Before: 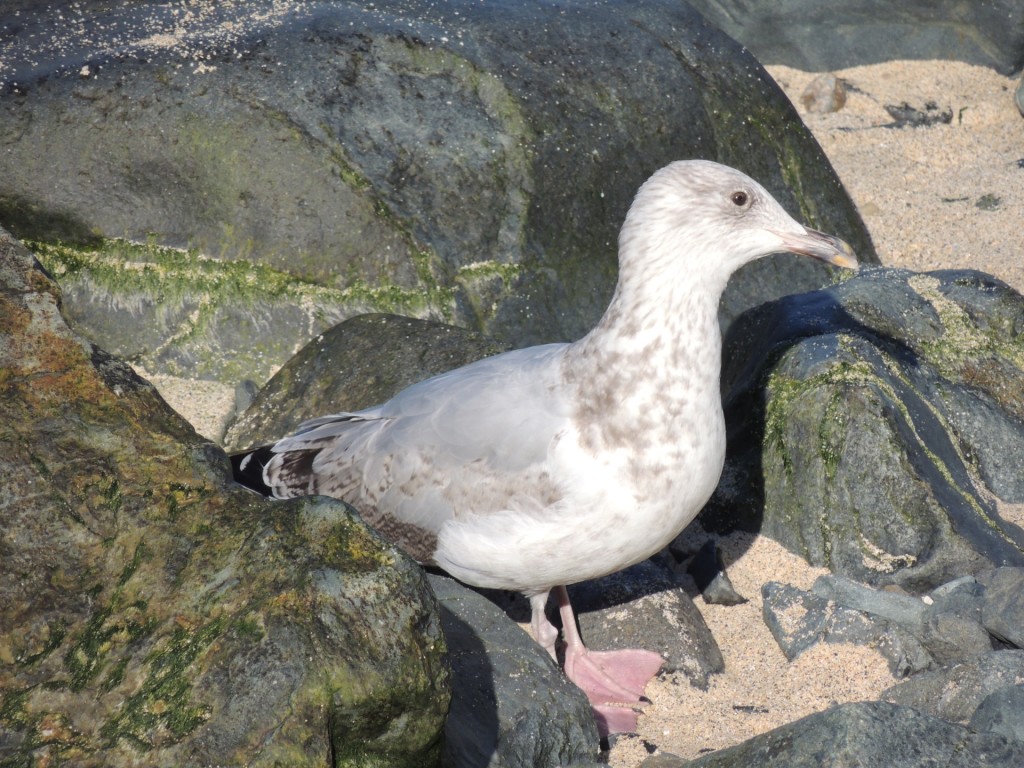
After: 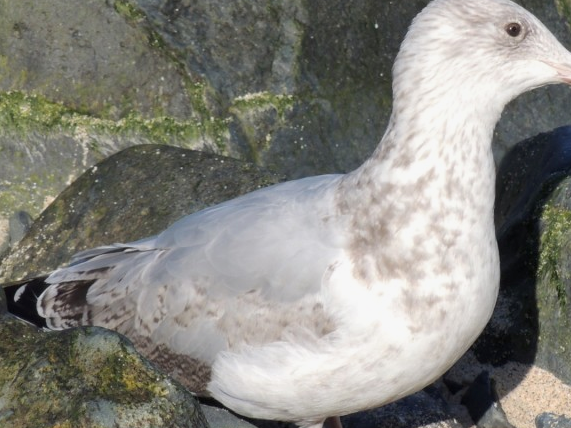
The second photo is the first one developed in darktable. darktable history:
crop and rotate: left 22.13%, top 22.054%, right 22.026%, bottom 22.102%
exposure: black level correction 0.002, exposure -0.1 EV, compensate highlight preservation false
